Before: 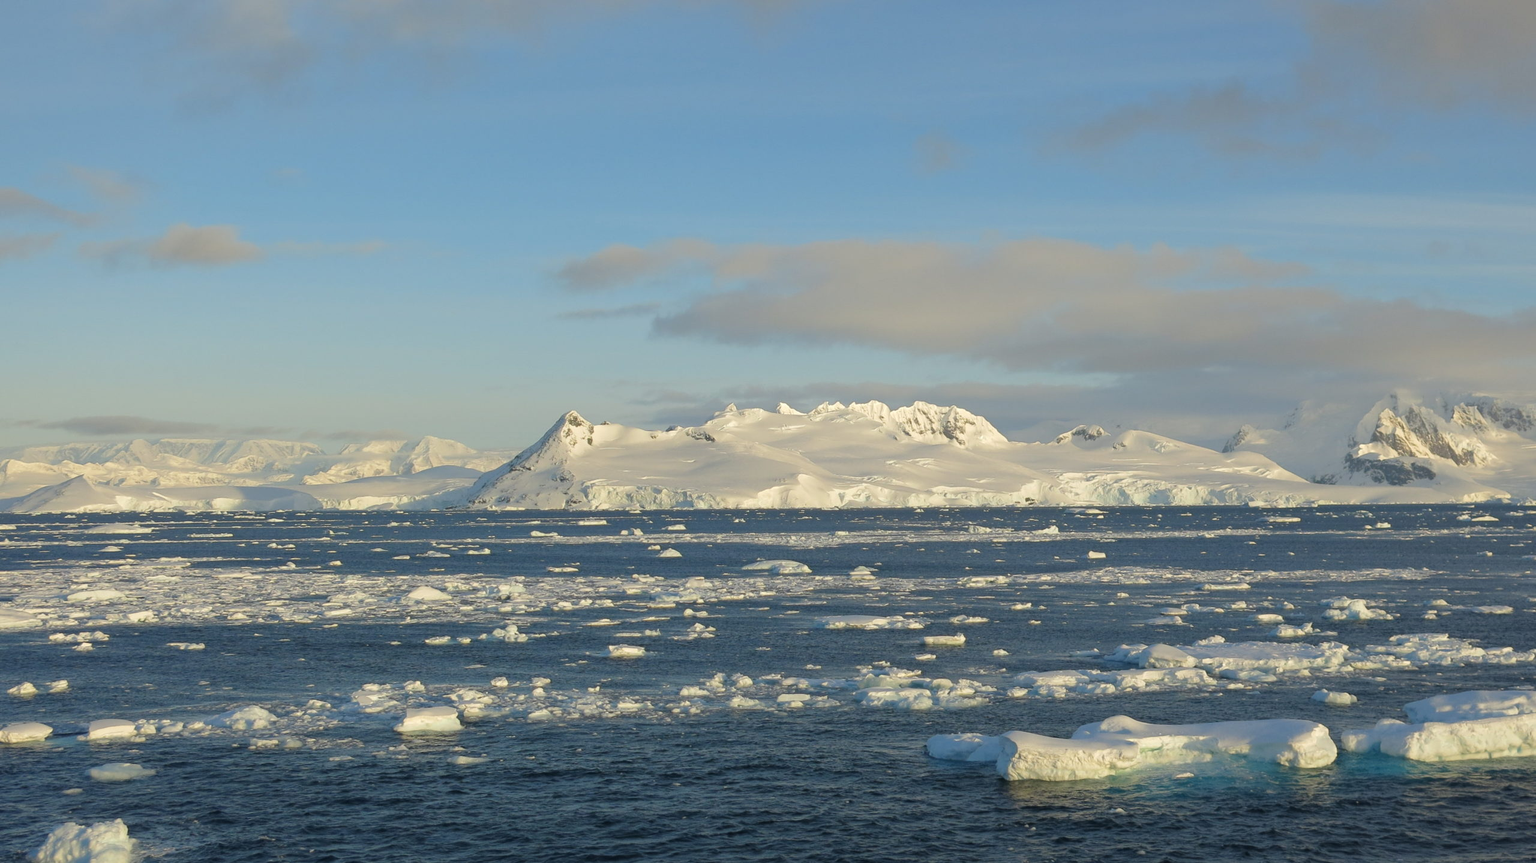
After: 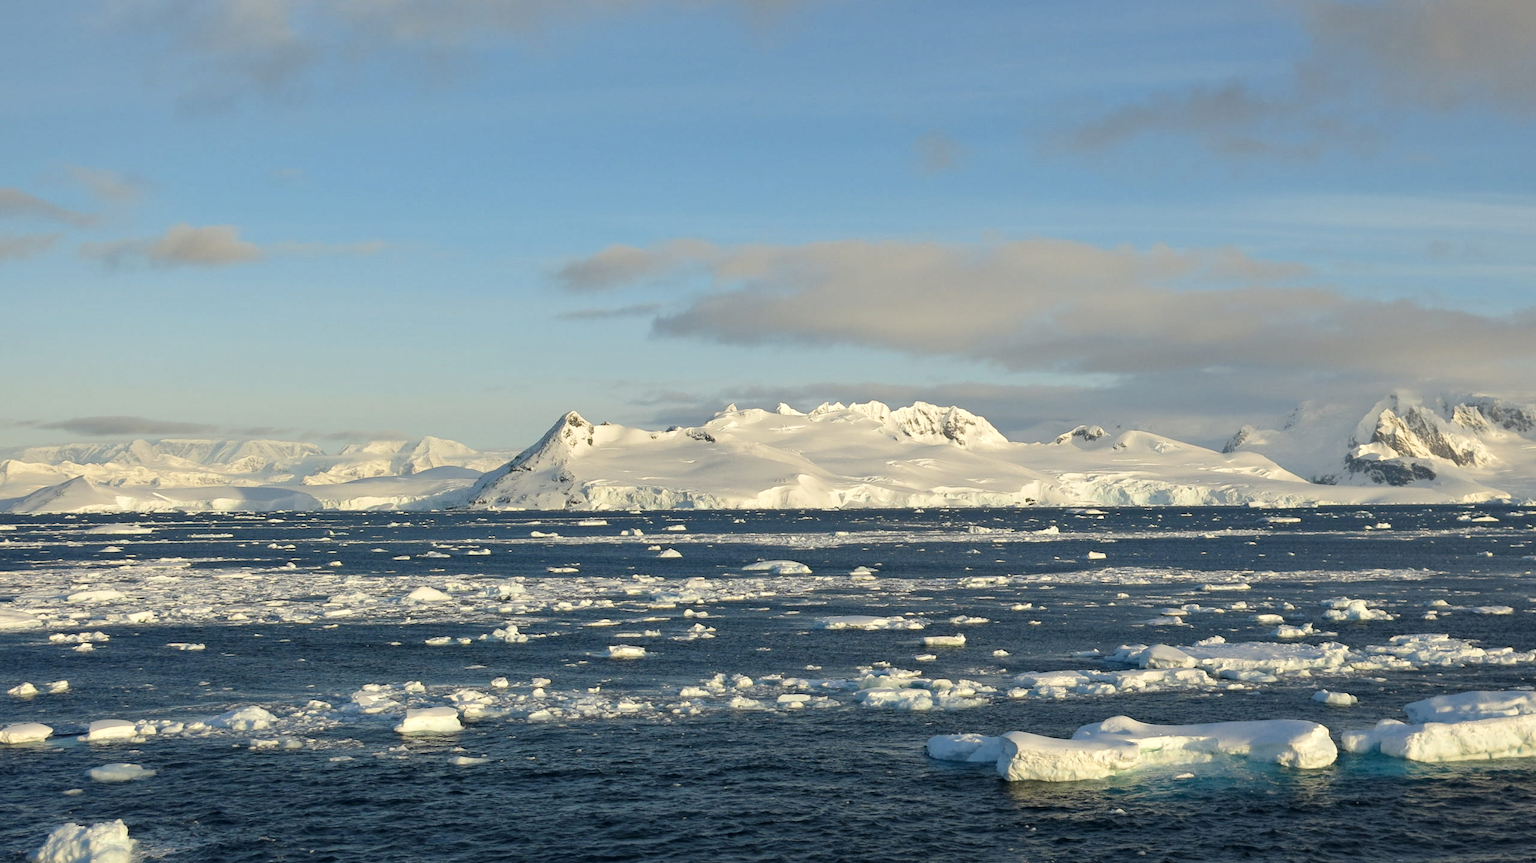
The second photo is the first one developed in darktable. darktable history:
contrast equalizer: y [[0.535, 0.543, 0.548, 0.548, 0.542, 0.532], [0.5 ×6], [0.5 ×6], [0 ×6], [0 ×6]]
contrast brightness saturation: contrast 0.145
